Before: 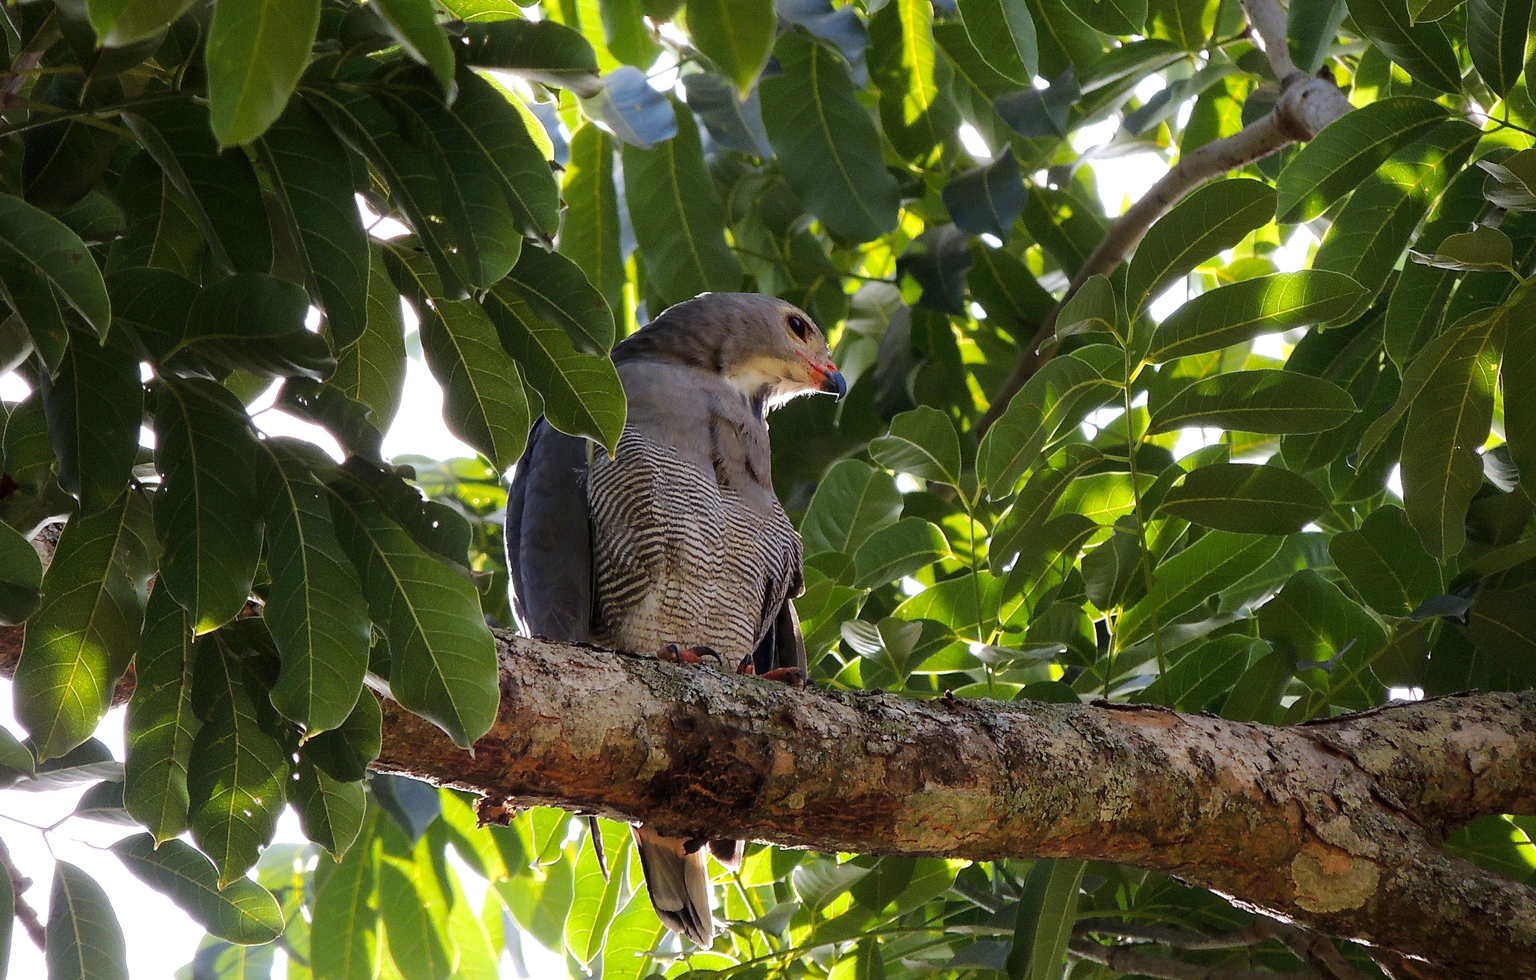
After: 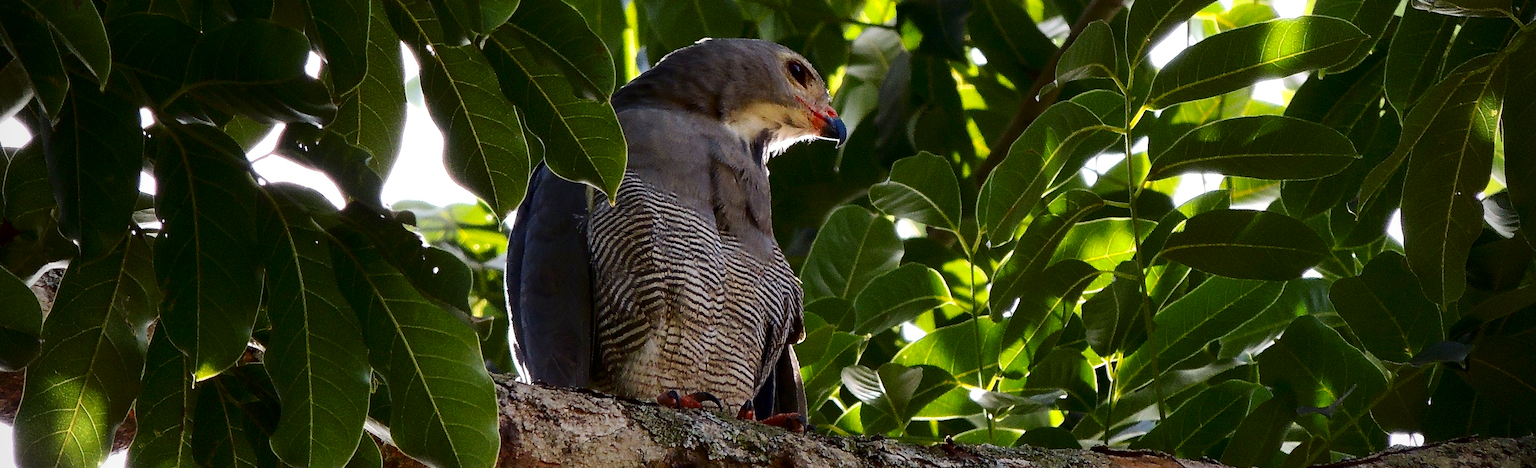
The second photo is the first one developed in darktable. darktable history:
vignetting: fall-off radius 61.13%
contrast brightness saturation: contrast 0.195, brightness -0.105, saturation 0.104
crop and rotate: top 25.974%, bottom 26.206%
